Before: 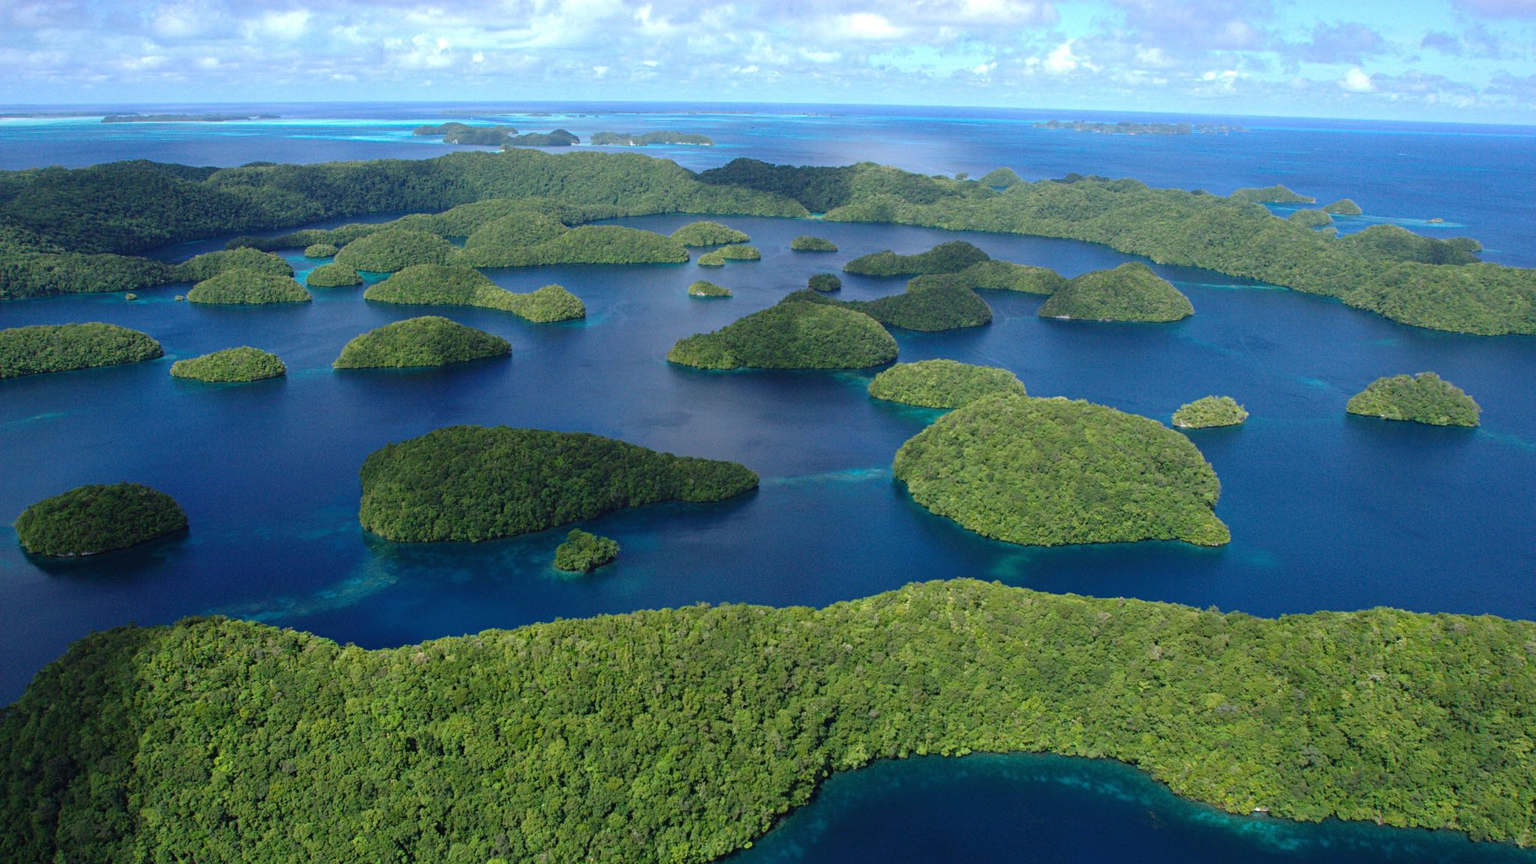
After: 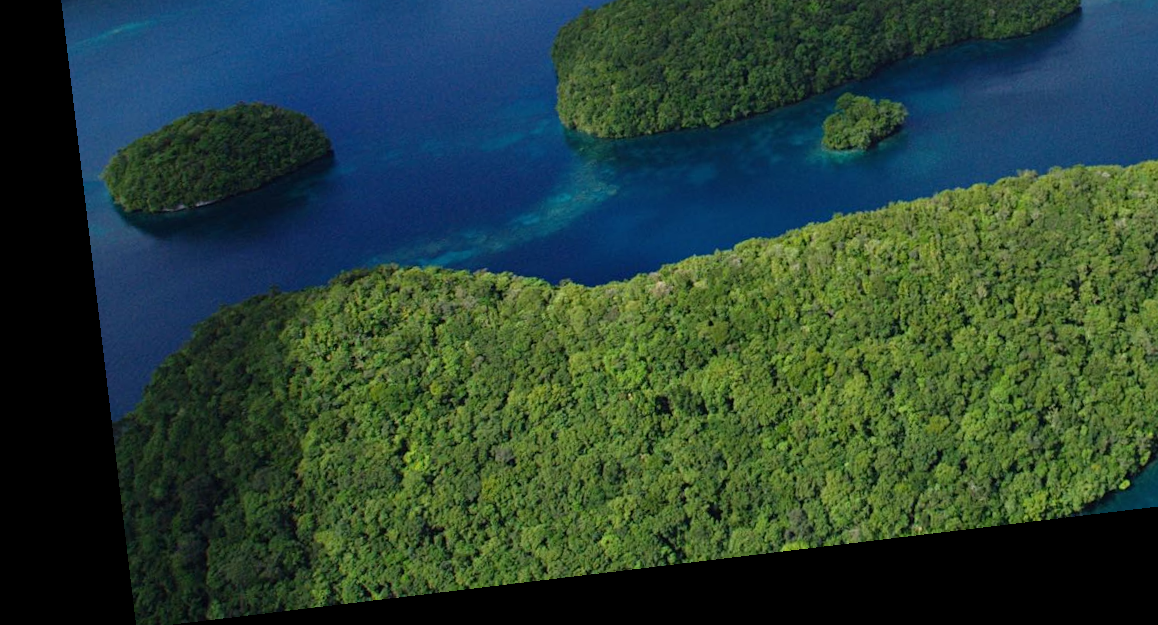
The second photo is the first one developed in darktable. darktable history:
crop and rotate: top 54.778%, right 46.61%, bottom 0.159%
rotate and perspective: rotation -6.83°, automatic cropping off
